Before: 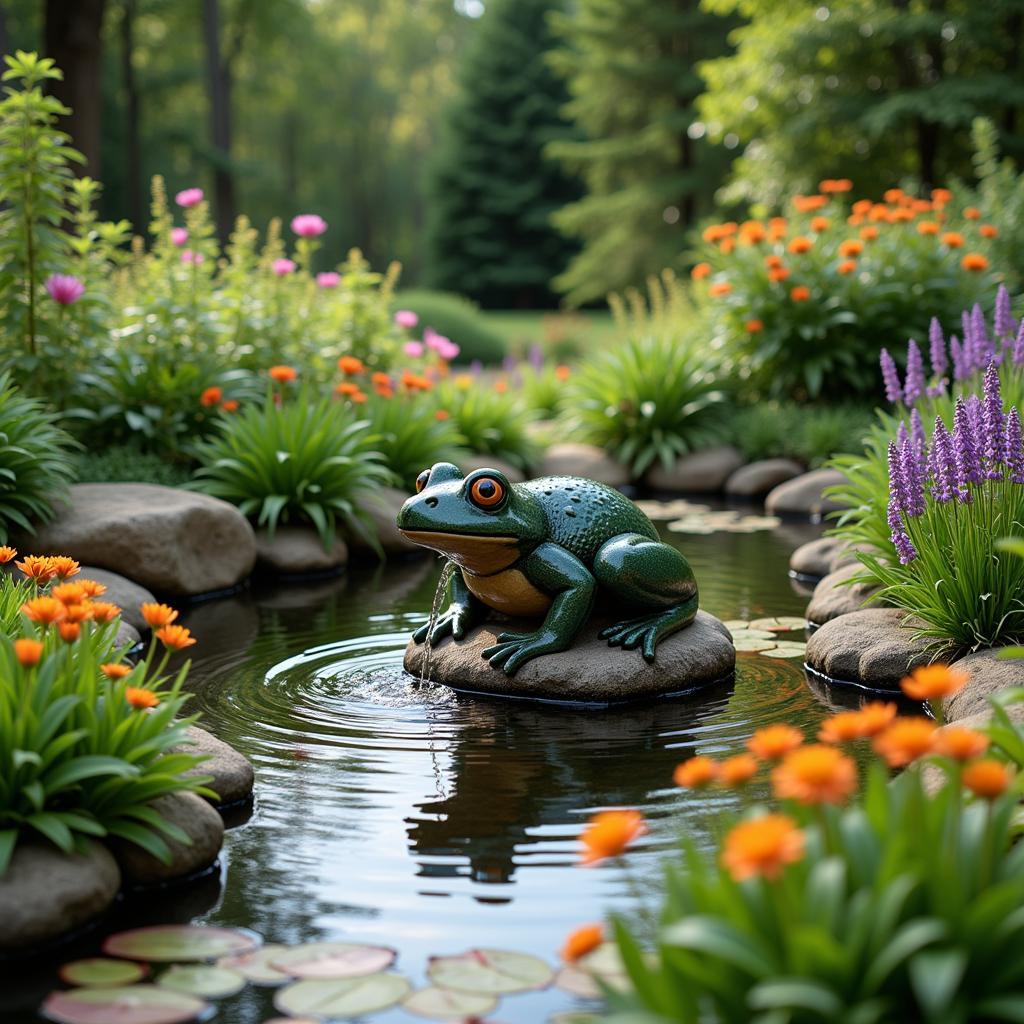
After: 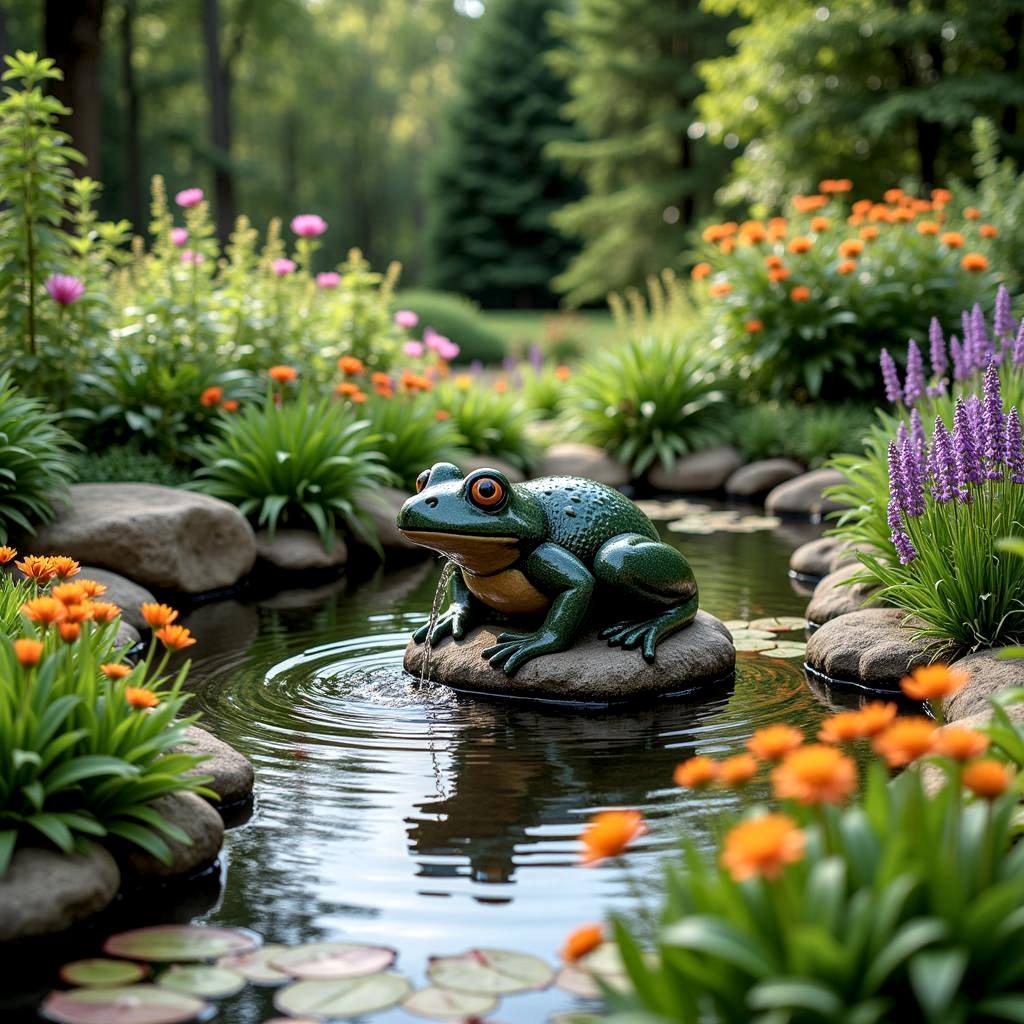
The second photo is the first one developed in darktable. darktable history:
local contrast: highlights 61%, detail 143%, midtone range 0.433
